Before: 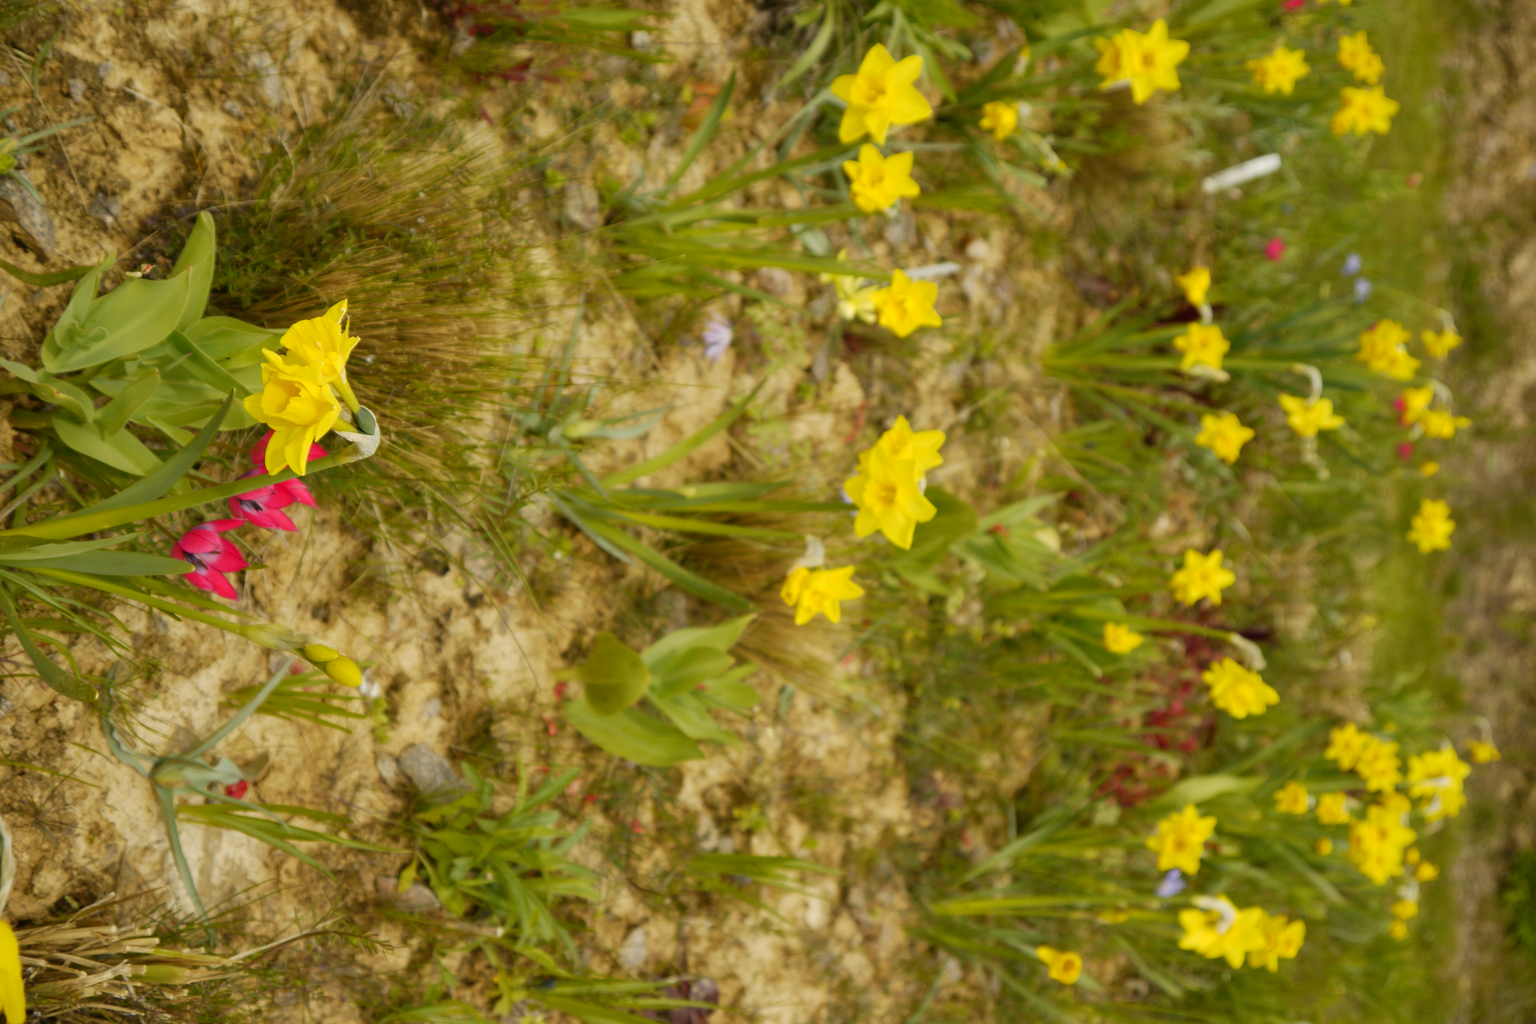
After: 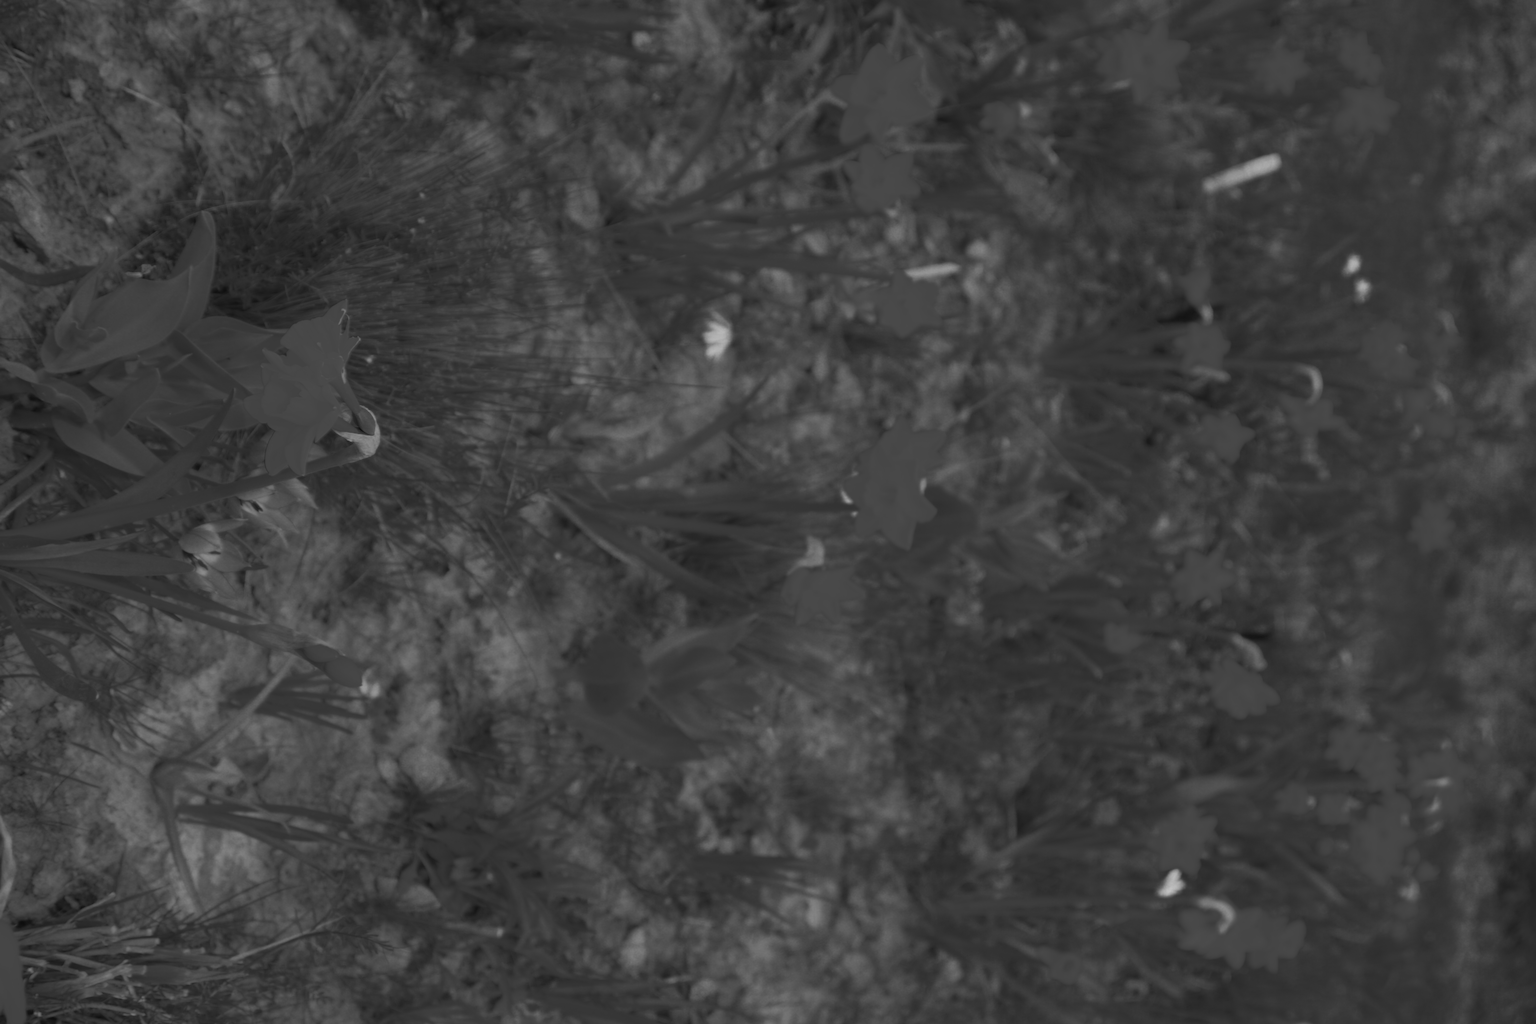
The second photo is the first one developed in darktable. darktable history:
white balance: red 1.029, blue 0.92
contrast brightness saturation: contrast 0.05, brightness 0.06, saturation 0.01
color zones: curves: ch0 [(0.287, 0.048) (0.493, 0.484) (0.737, 0.816)]; ch1 [(0, 0) (0.143, 0) (0.286, 0) (0.429, 0) (0.571, 0) (0.714, 0) (0.857, 0)]
exposure: compensate highlight preservation false
